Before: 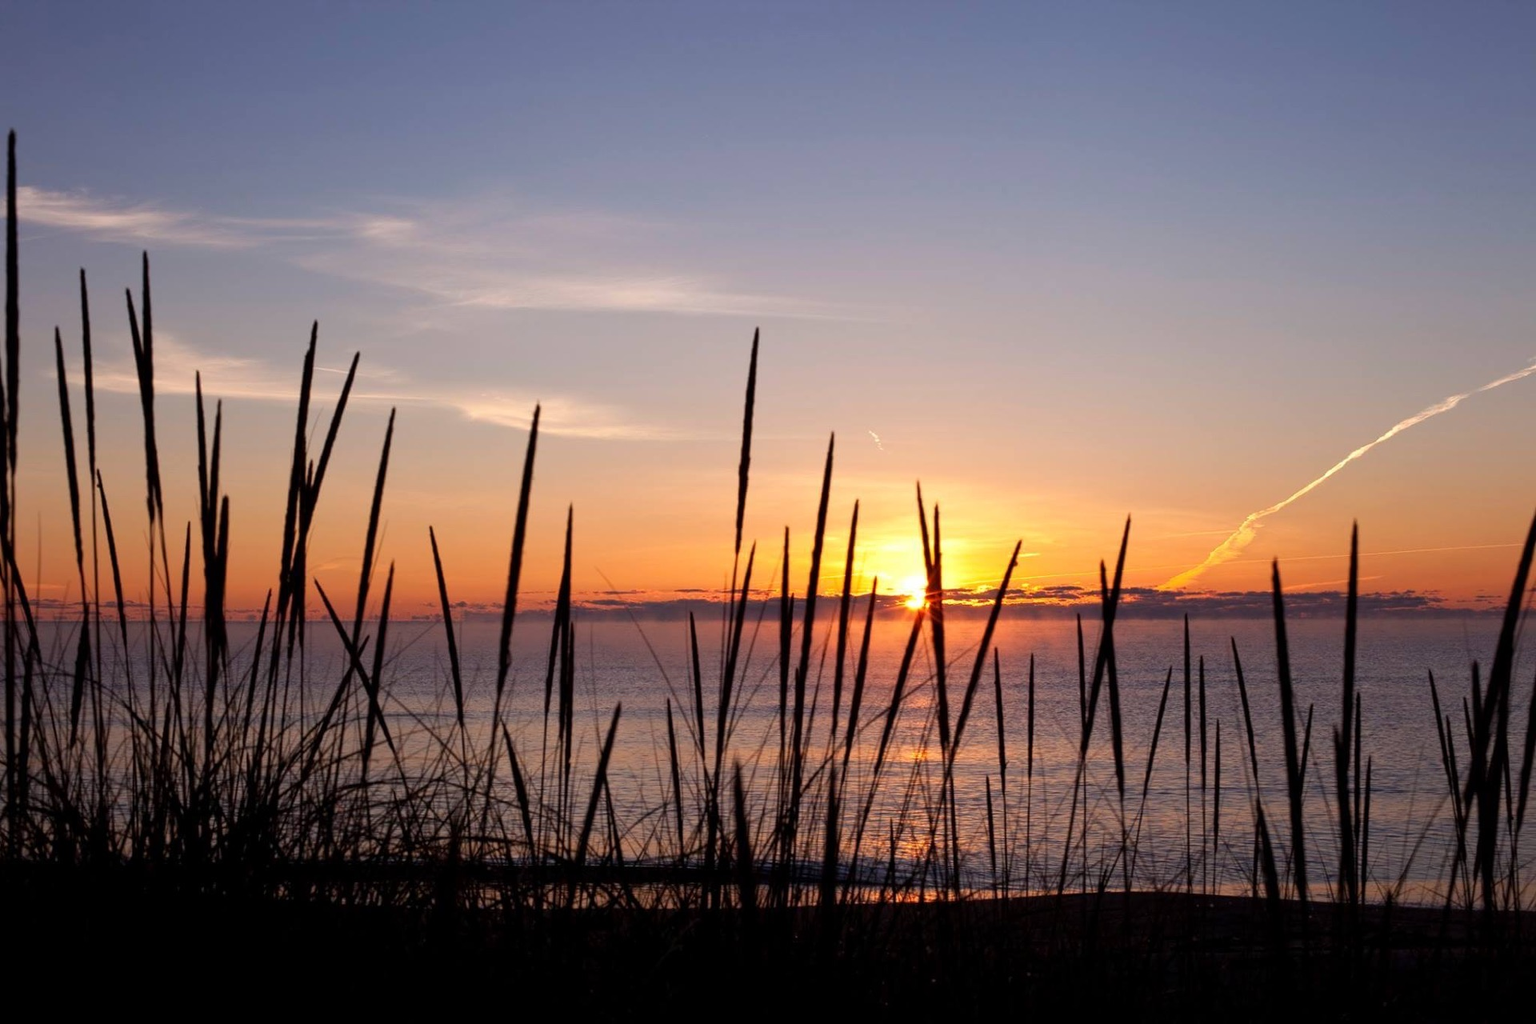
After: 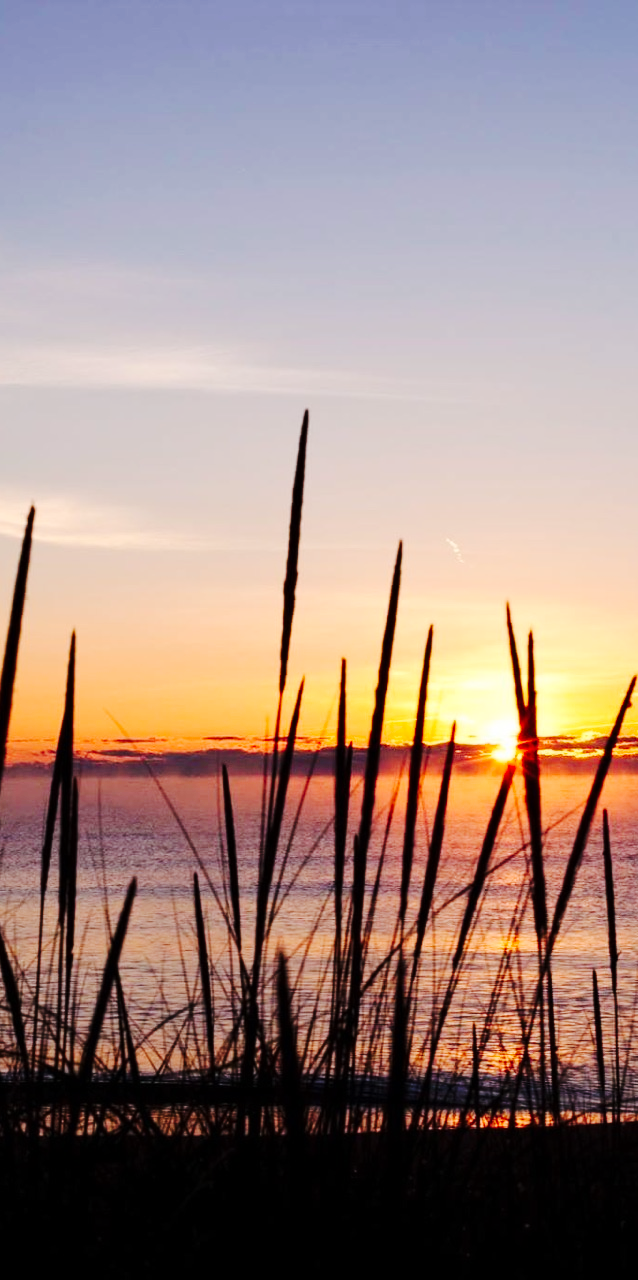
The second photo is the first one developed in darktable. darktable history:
tone curve: curves: ch0 [(0, 0) (0.003, 0.002) (0.011, 0.008) (0.025, 0.017) (0.044, 0.027) (0.069, 0.037) (0.1, 0.052) (0.136, 0.074) (0.177, 0.11) (0.224, 0.155) (0.277, 0.237) (0.335, 0.34) (0.399, 0.467) (0.468, 0.584) (0.543, 0.683) (0.623, 0.762) (0.709, 0.827) (0.801, 0.888) (0.898, 0.947) (1, 1)], preserve colors none
crop: left 33.36%, right 33.36%
